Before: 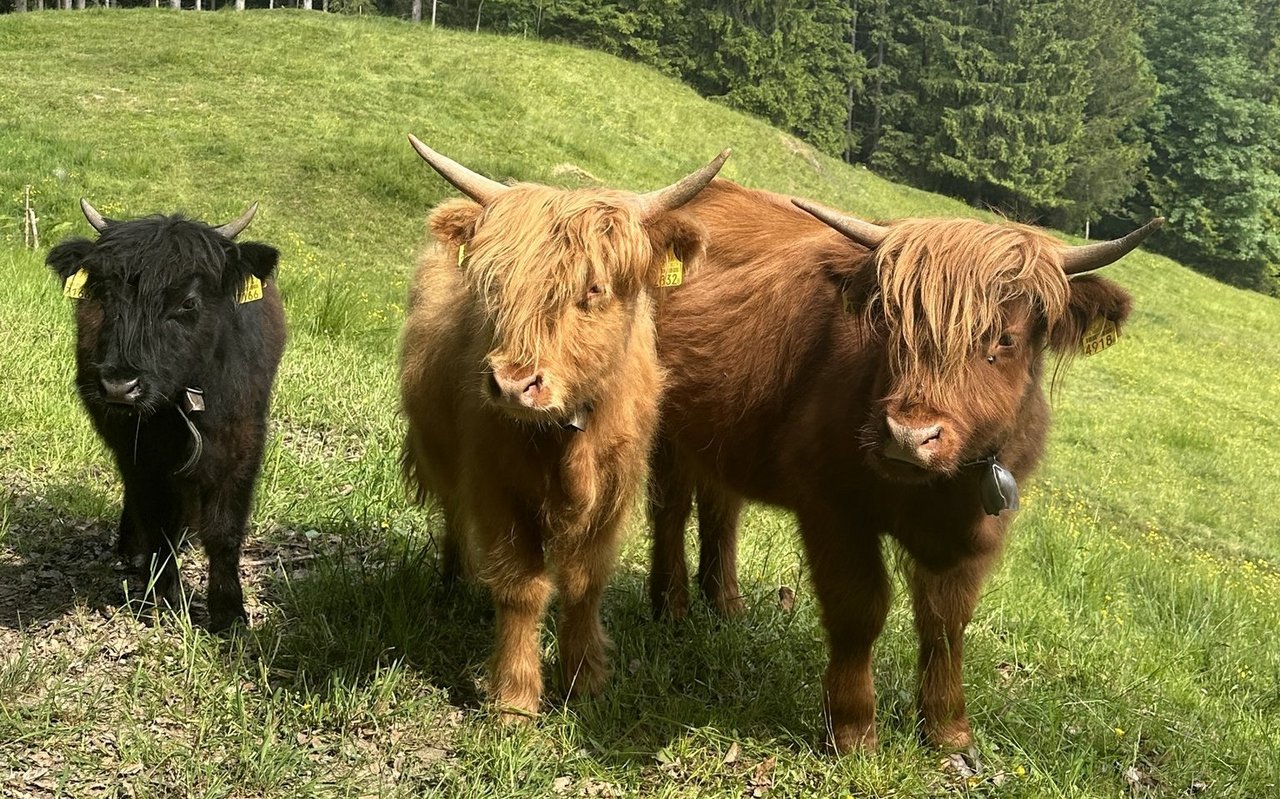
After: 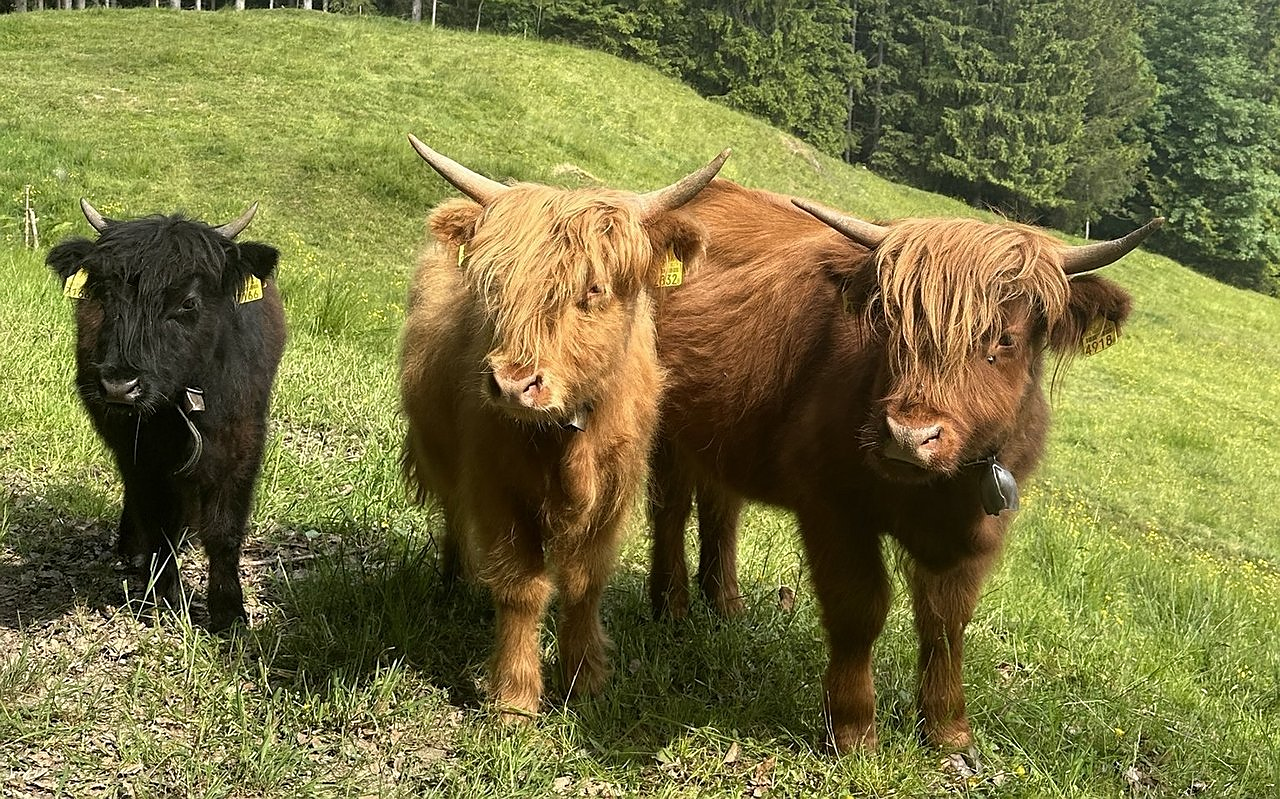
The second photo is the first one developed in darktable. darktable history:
sharpen: radius 0.978, amount 0.607
